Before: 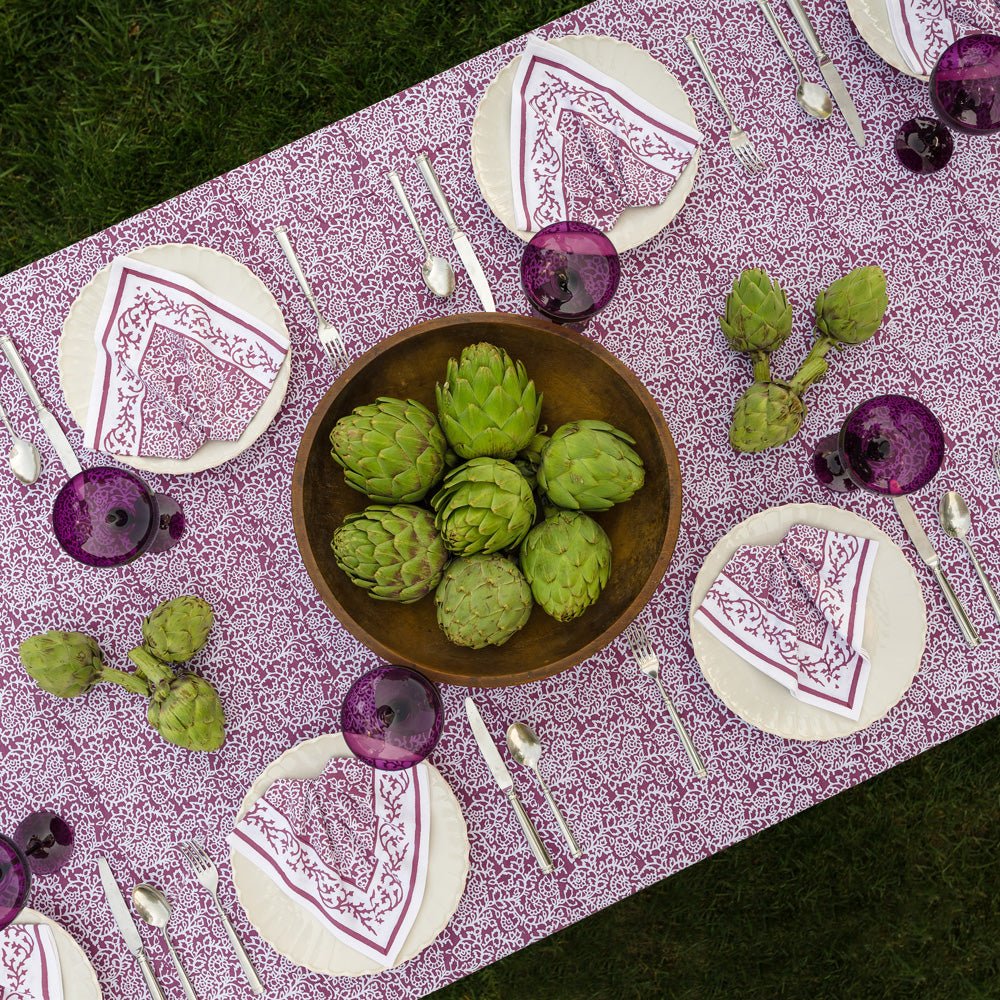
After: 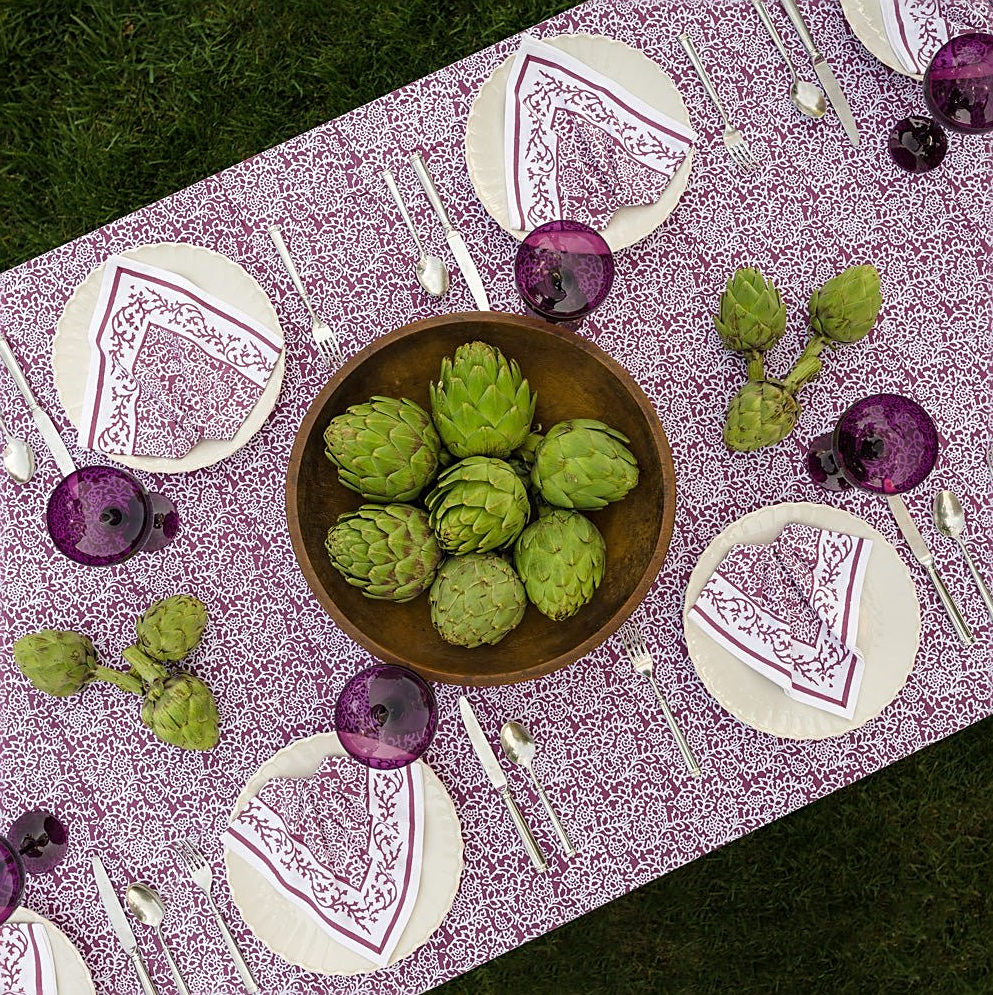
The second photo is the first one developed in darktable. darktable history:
sharpen: on, module defaults
crop and rotate: left 0.614%, top 0.179%, bottom 0.309%
tone equalizer: on, module defaults
